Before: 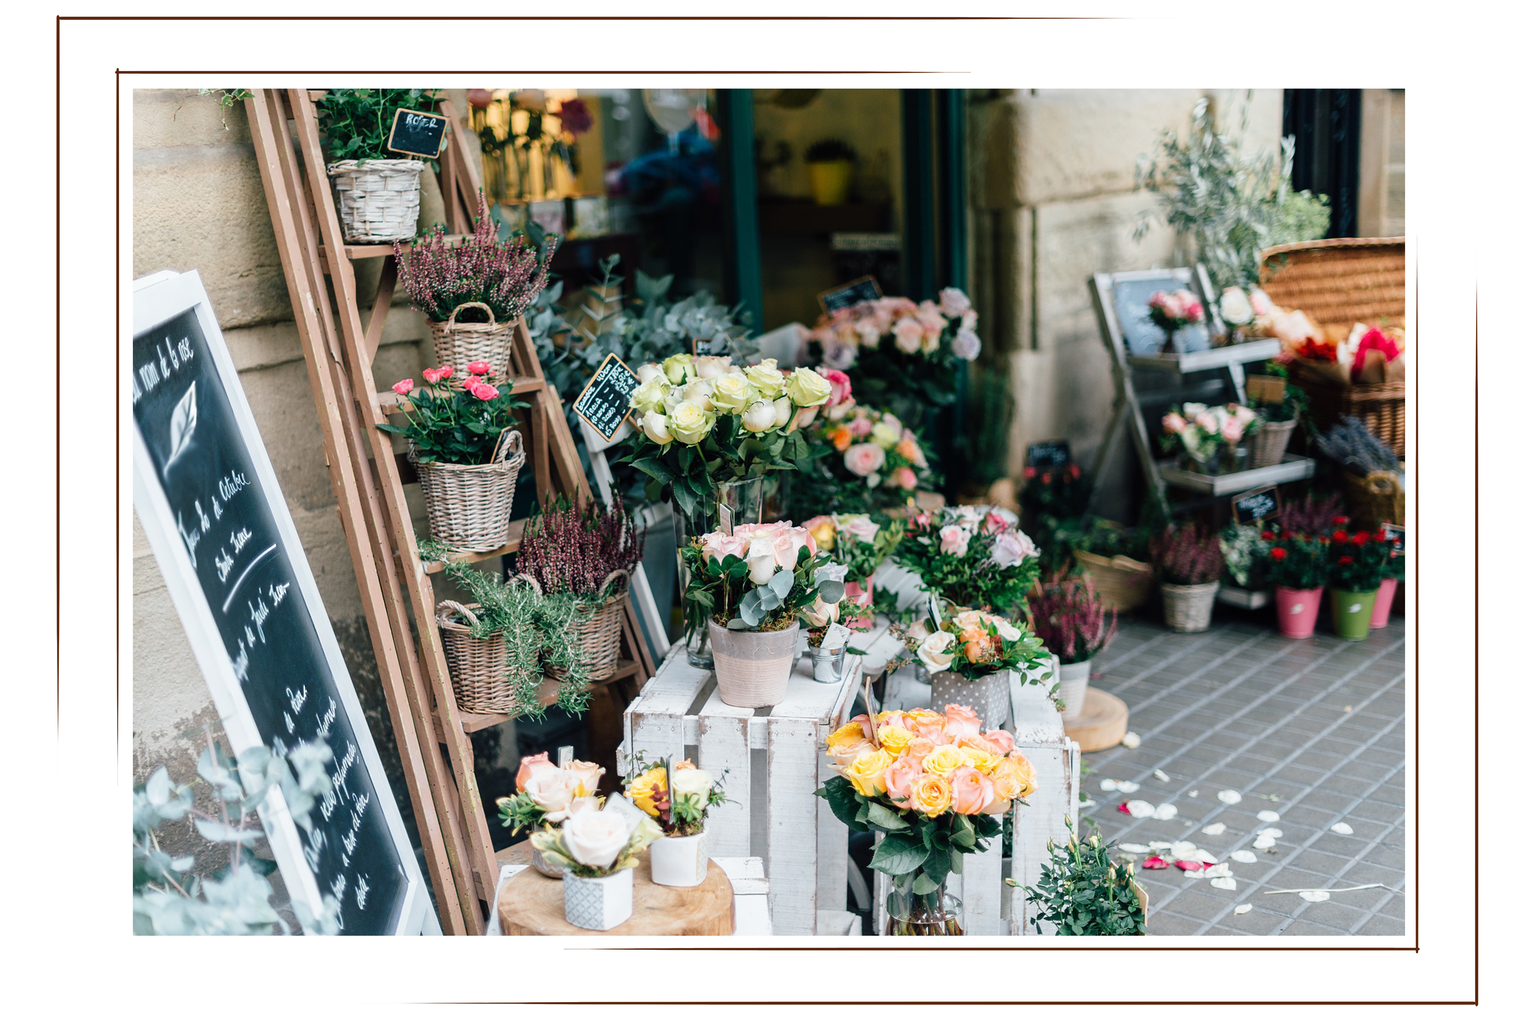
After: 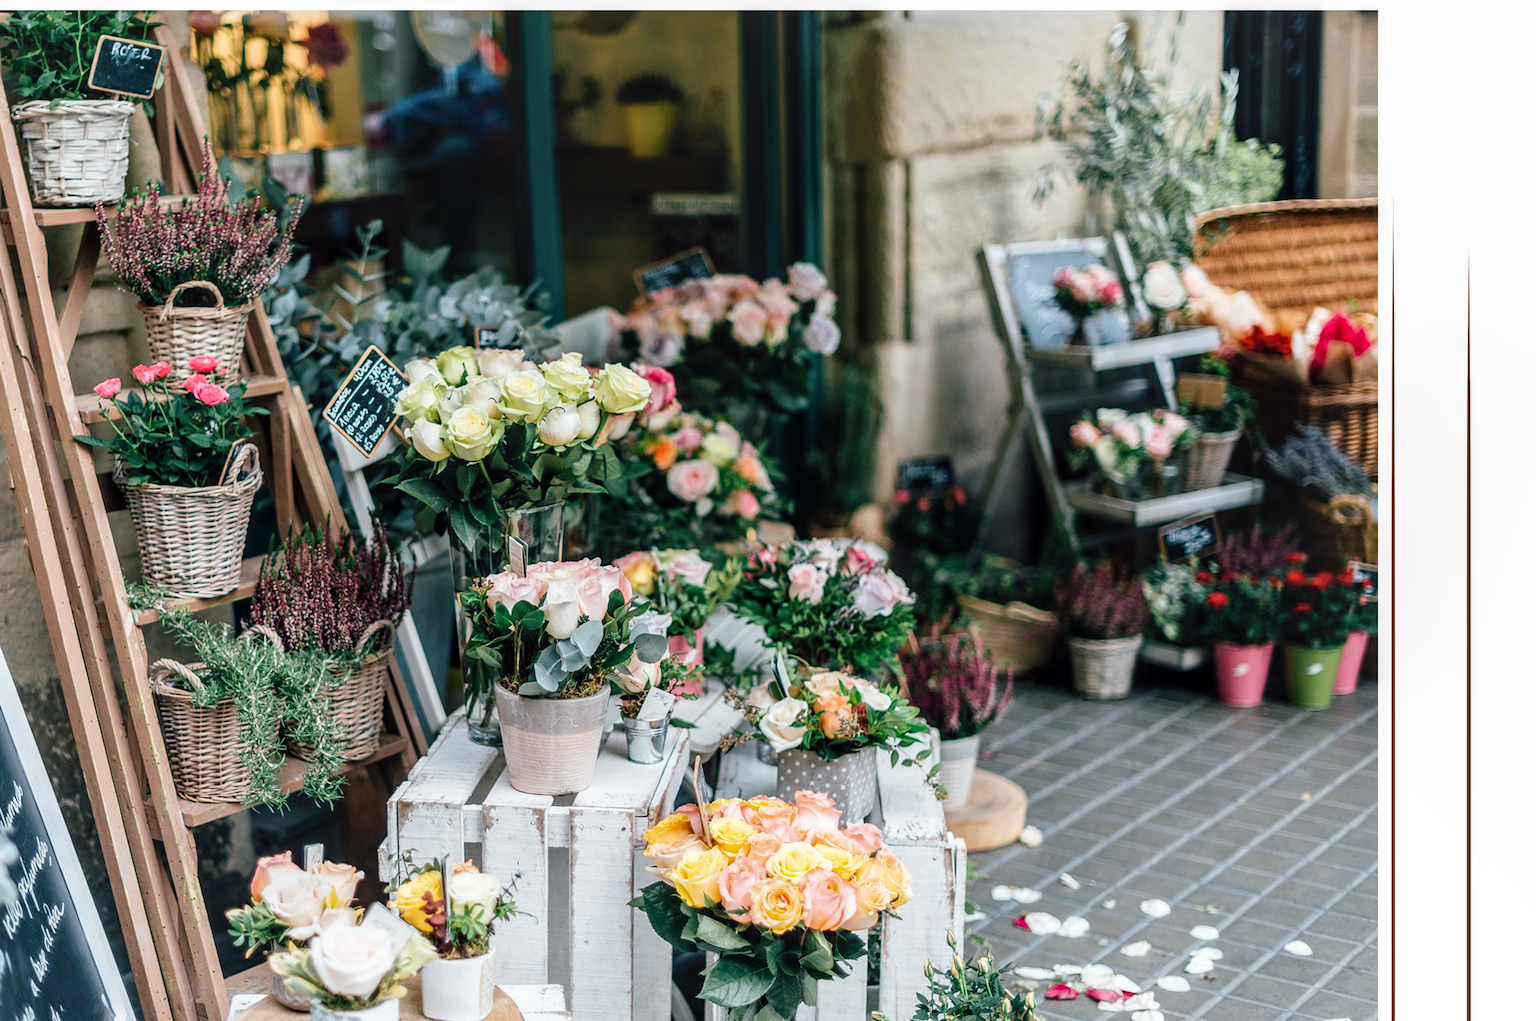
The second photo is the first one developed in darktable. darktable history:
crop and rotate: left 20.74%, top 7.912%, right 0.375%, bottom 13.378%
local contrast: on, module defaults
